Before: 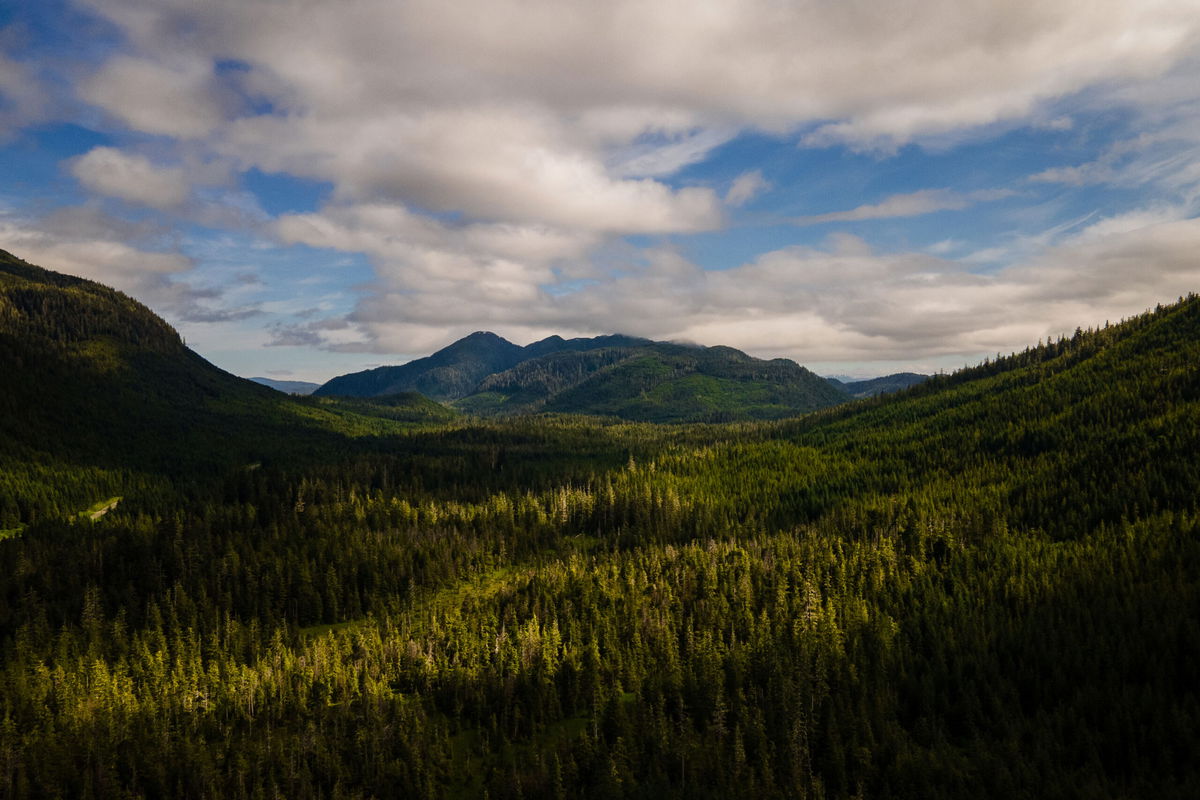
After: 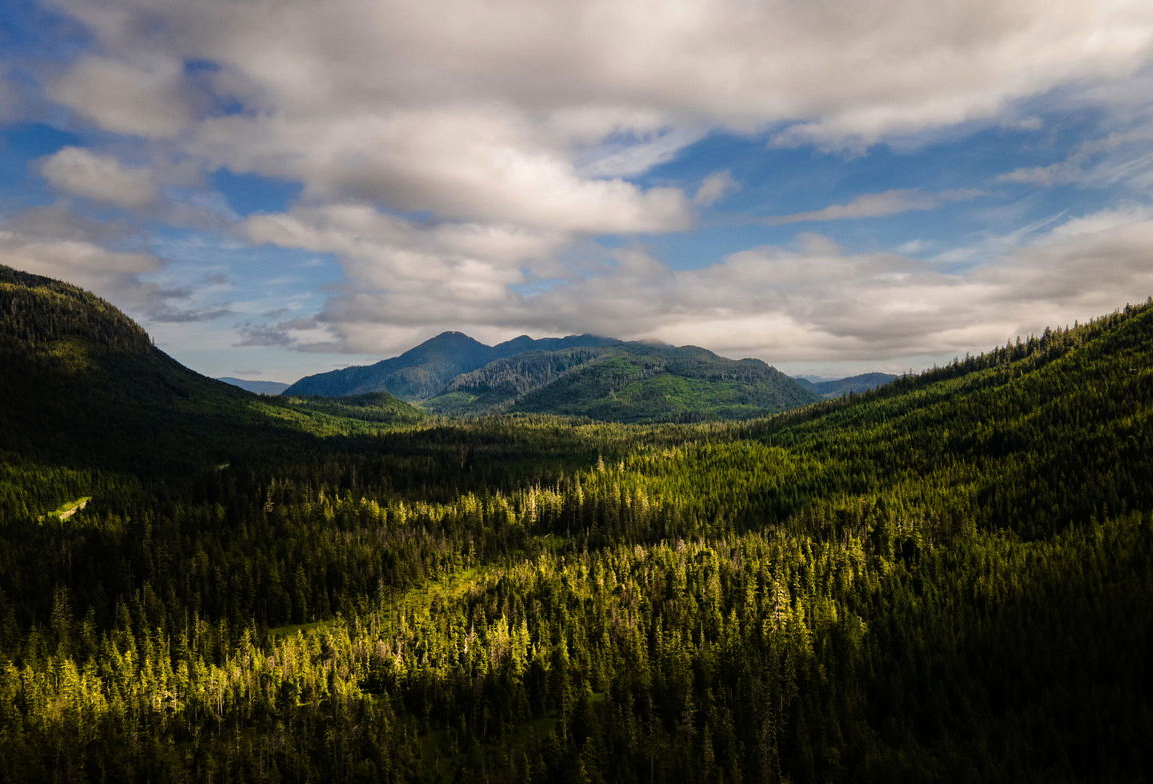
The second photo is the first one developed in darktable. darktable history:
crop and rotate: left 2.637%, right 1.275%, bottom 1.9%
tone equalizer: -8 EV -0.504 EV, -7 EV -0.325 EV, -6 EV -0.055 EV, -5 EV 0.429 EV, -4 EV 0.958 EV, -3 EV 0.783 EV, -2 EV -0.006 EV, -1 EV 0.136 EV, +0 EV -0.022 EV, mask exposure compensation -0.496 EV
